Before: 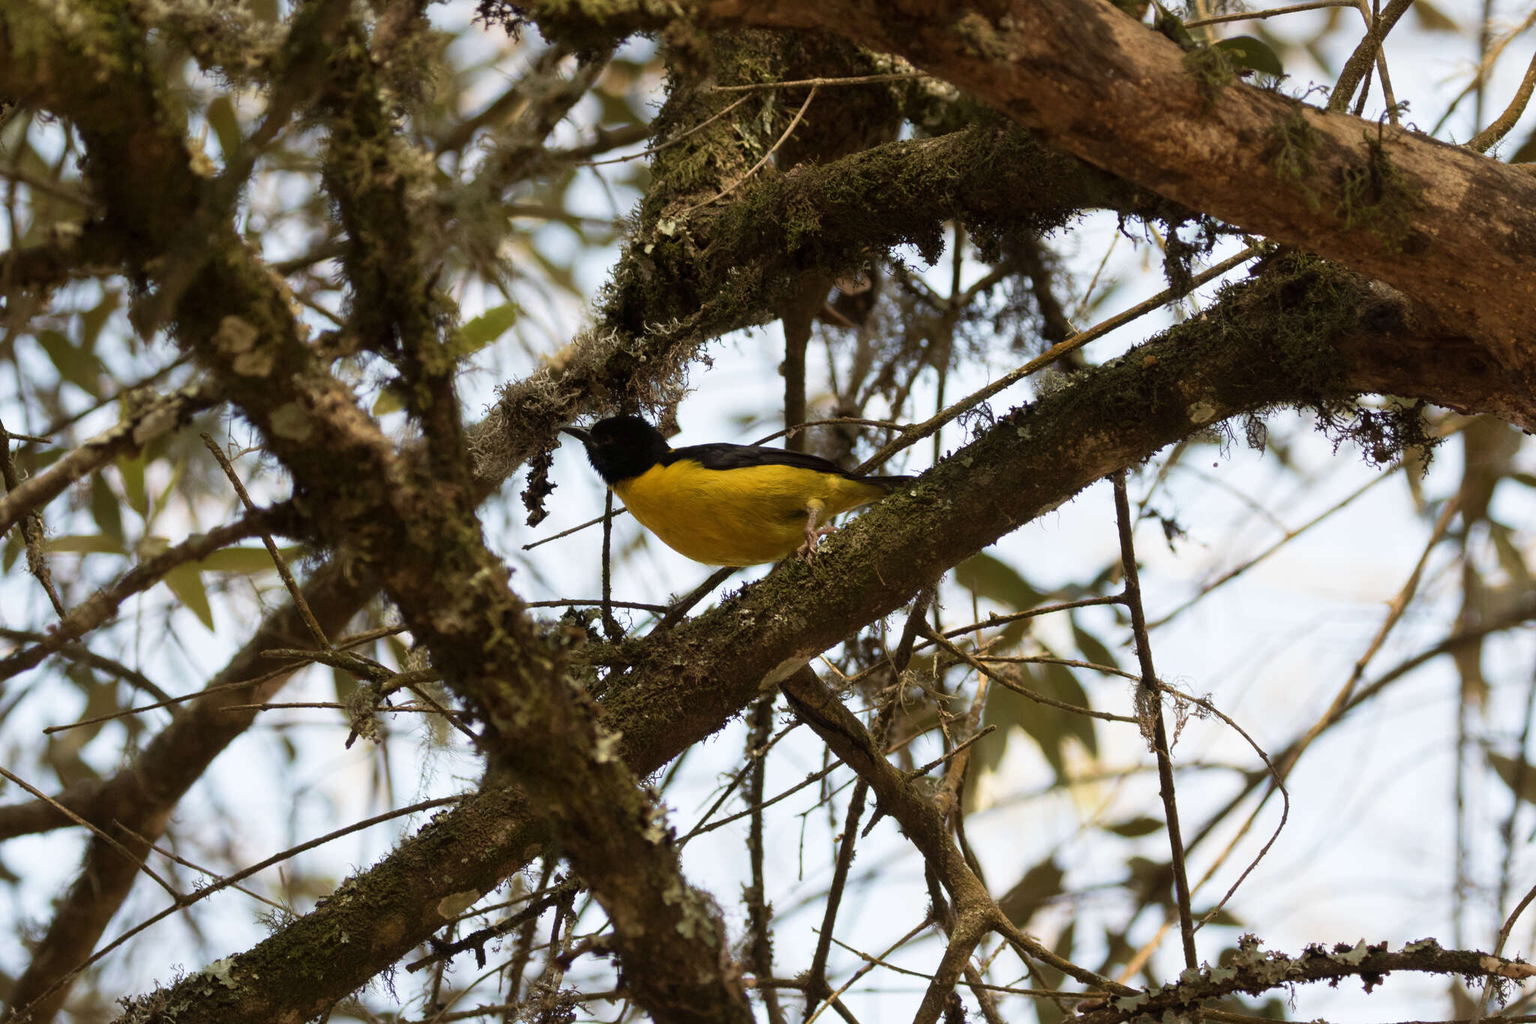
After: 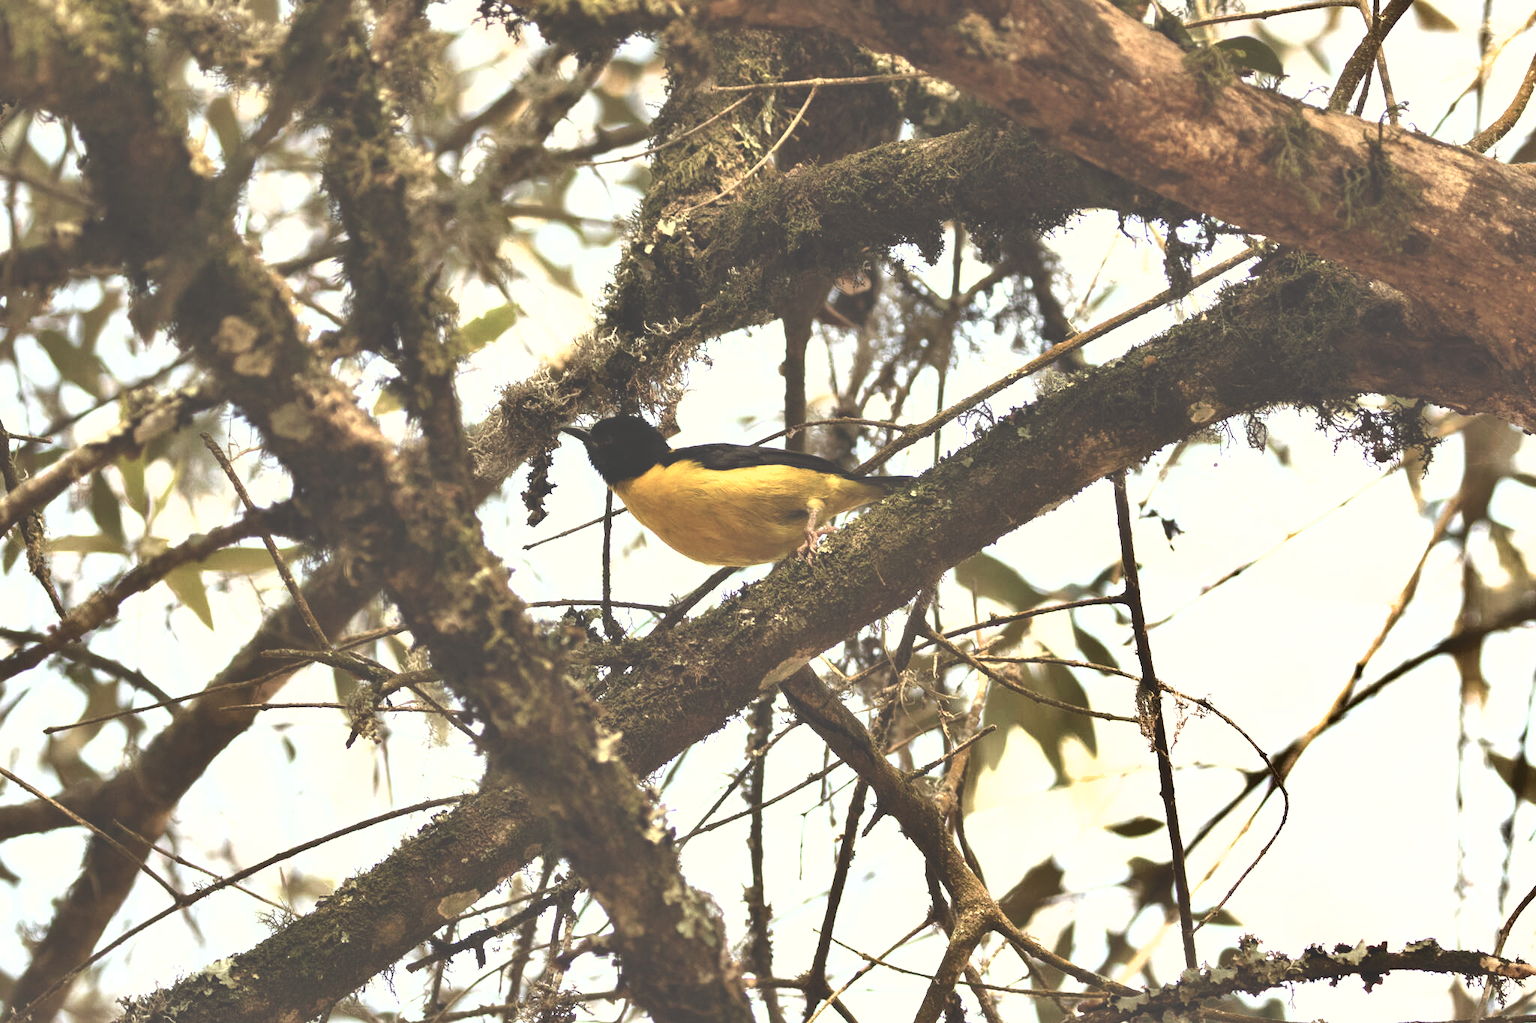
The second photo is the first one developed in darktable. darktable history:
white balance: red 1.029, blue 0.92
color correction: saturation 0.8
shadows and highlights: low approximation 0.01, soften with gaussian
exposure: black level correction -0.023, exposure 1.397 EV, compensate highlight preservation false
